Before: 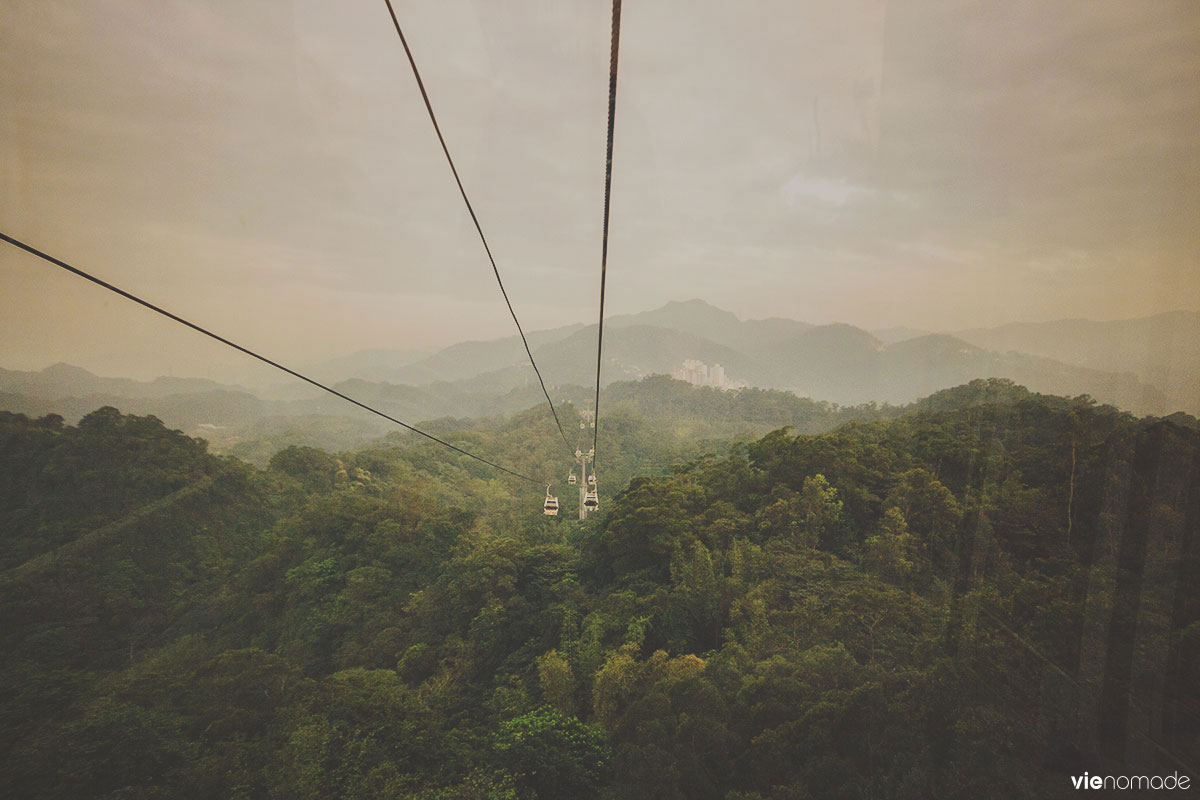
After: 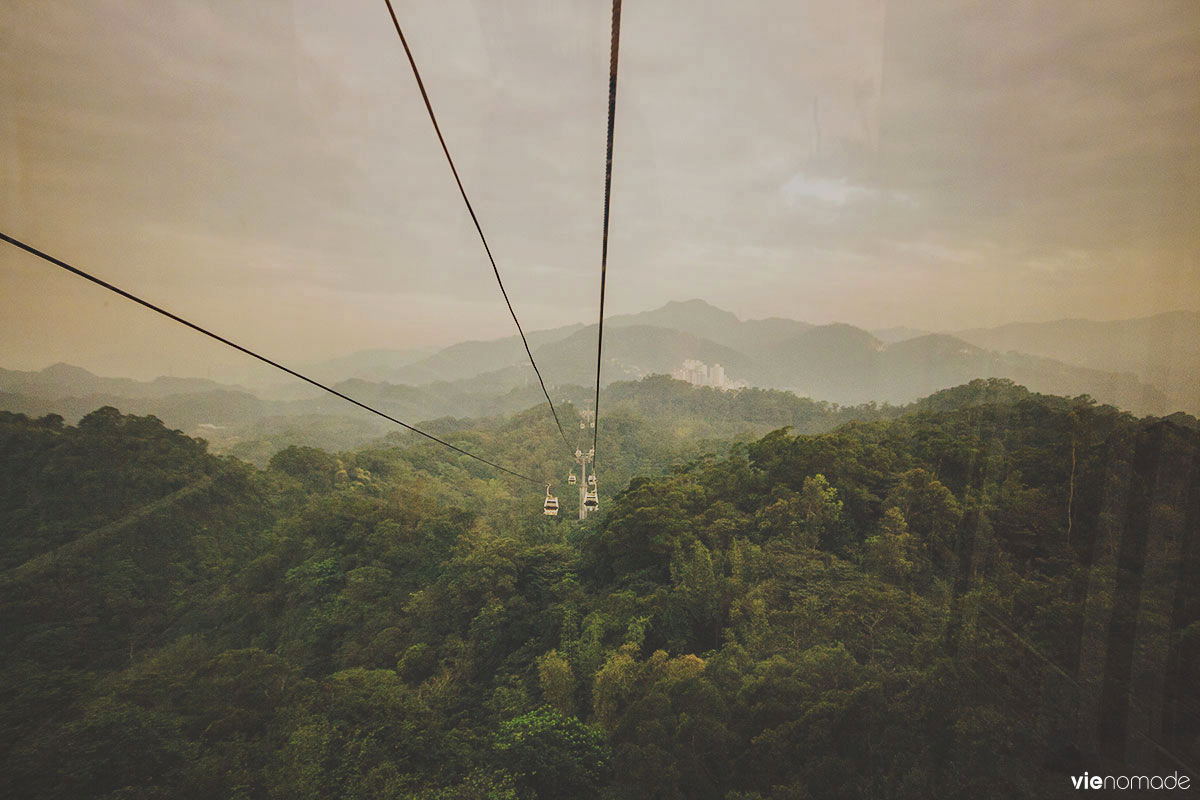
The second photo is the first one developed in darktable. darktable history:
haze removal: compatibility mode true, adaptive false
local contrast: mode bilateral grid, contrast 100, coarseness 100, detail 108%, midtone range 0.2
